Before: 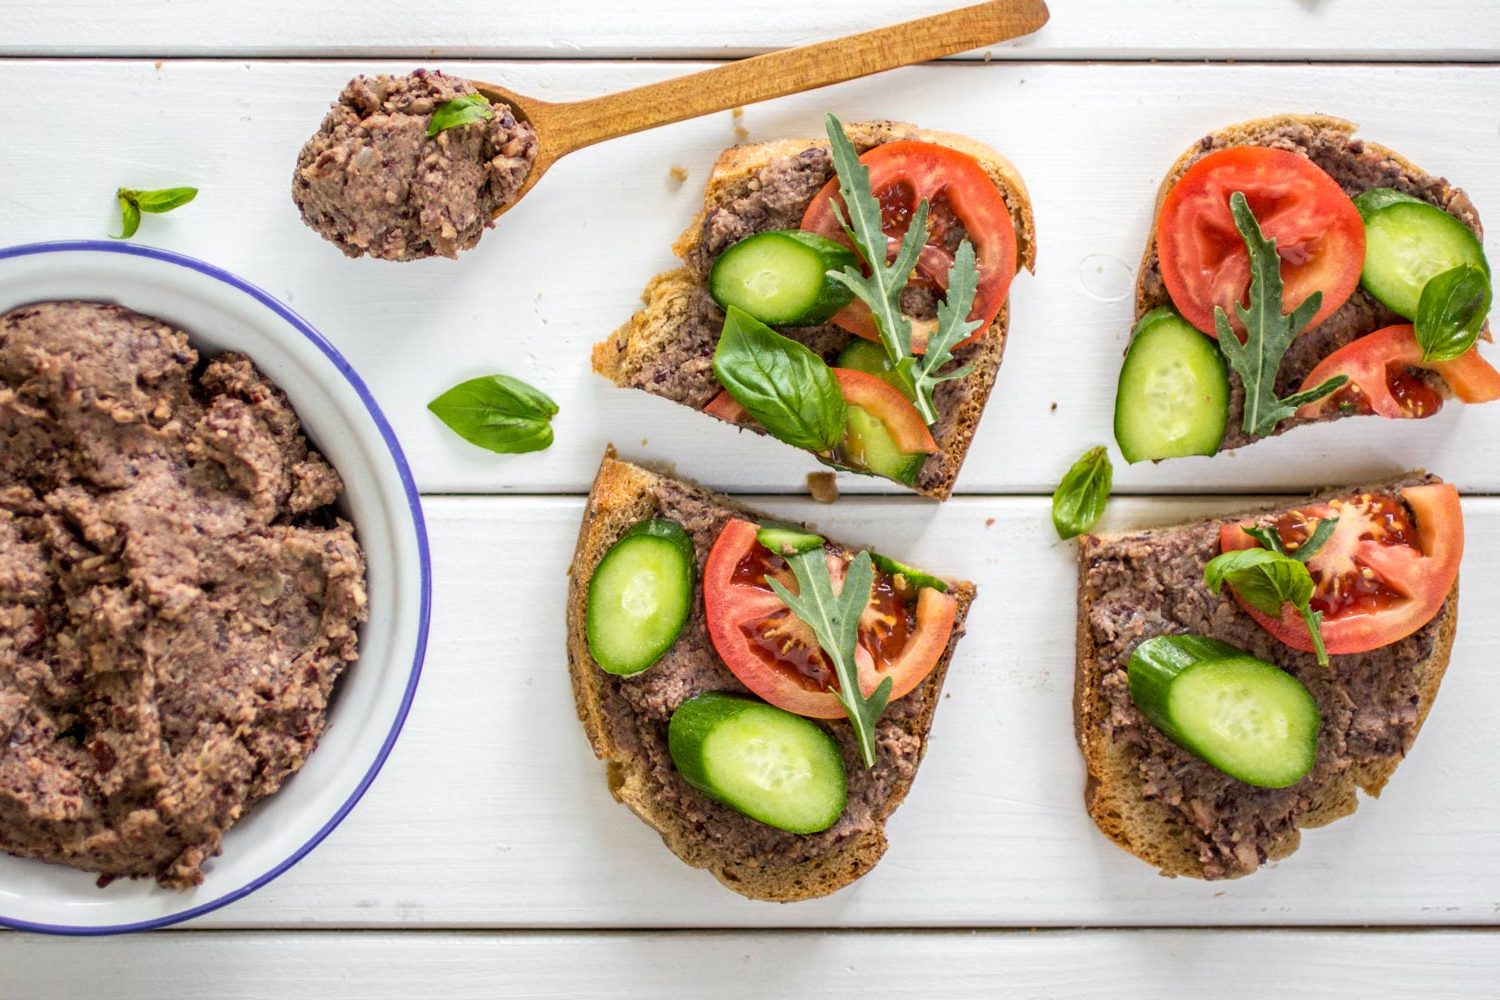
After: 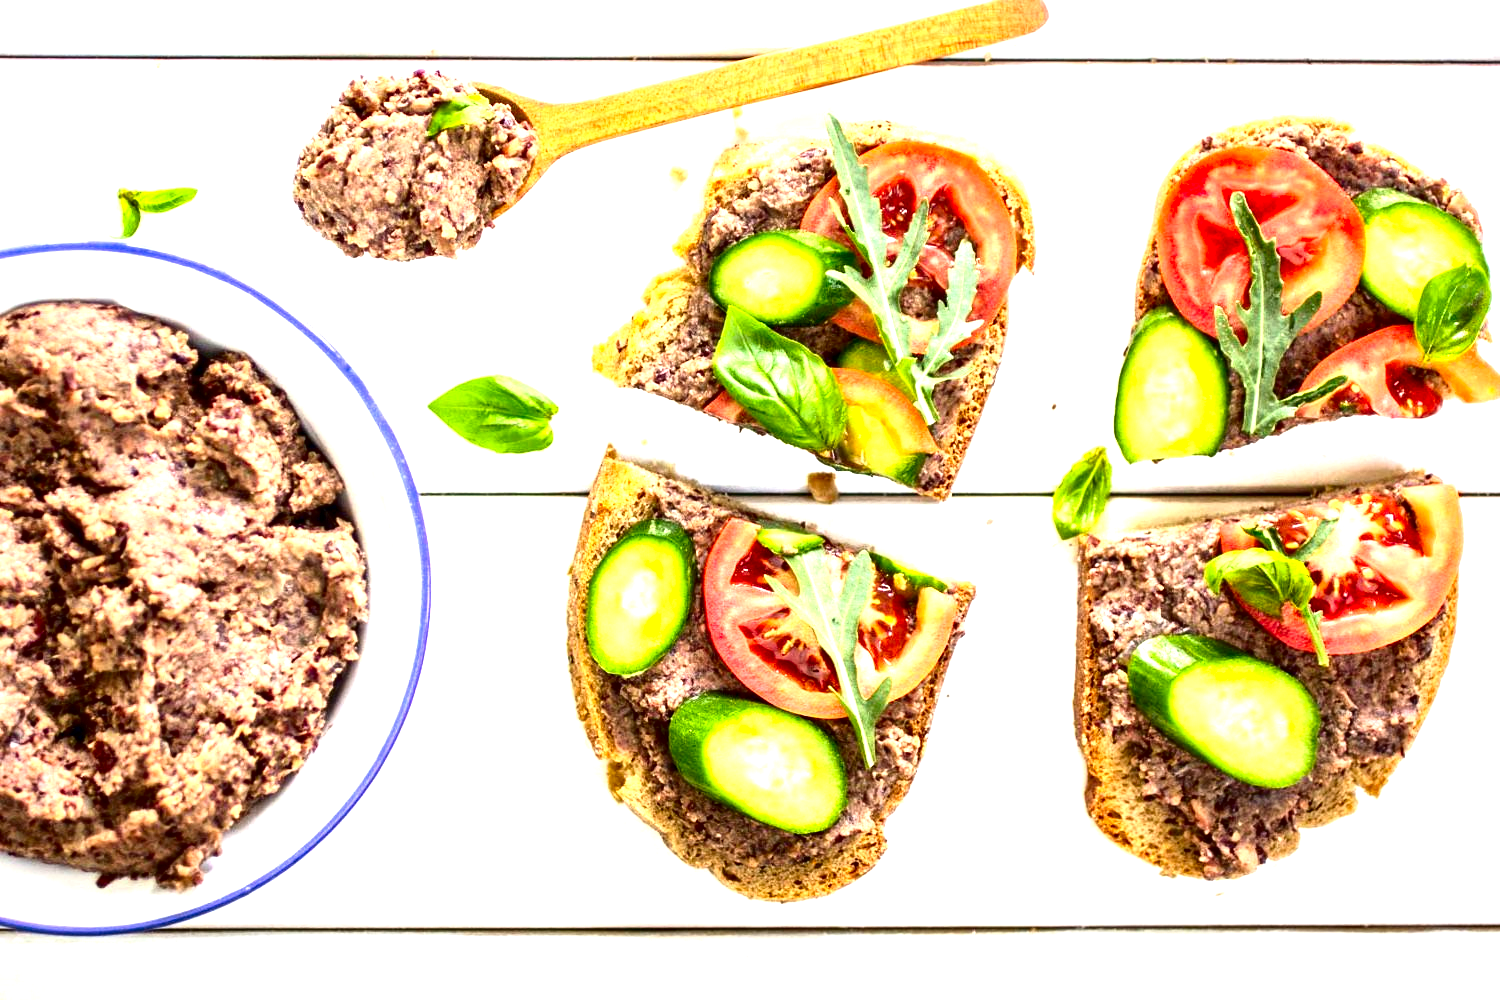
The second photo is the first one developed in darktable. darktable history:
contrast brightness saturation: contrast 0.21, brightness -0.11, saturation 0.21
exposure: exposure 1.5 EV, compensate highlight preservation false
local contrast: mode bilateral grid, contrast 25, coarseness 60, detail 151%, midtone range 0.2
